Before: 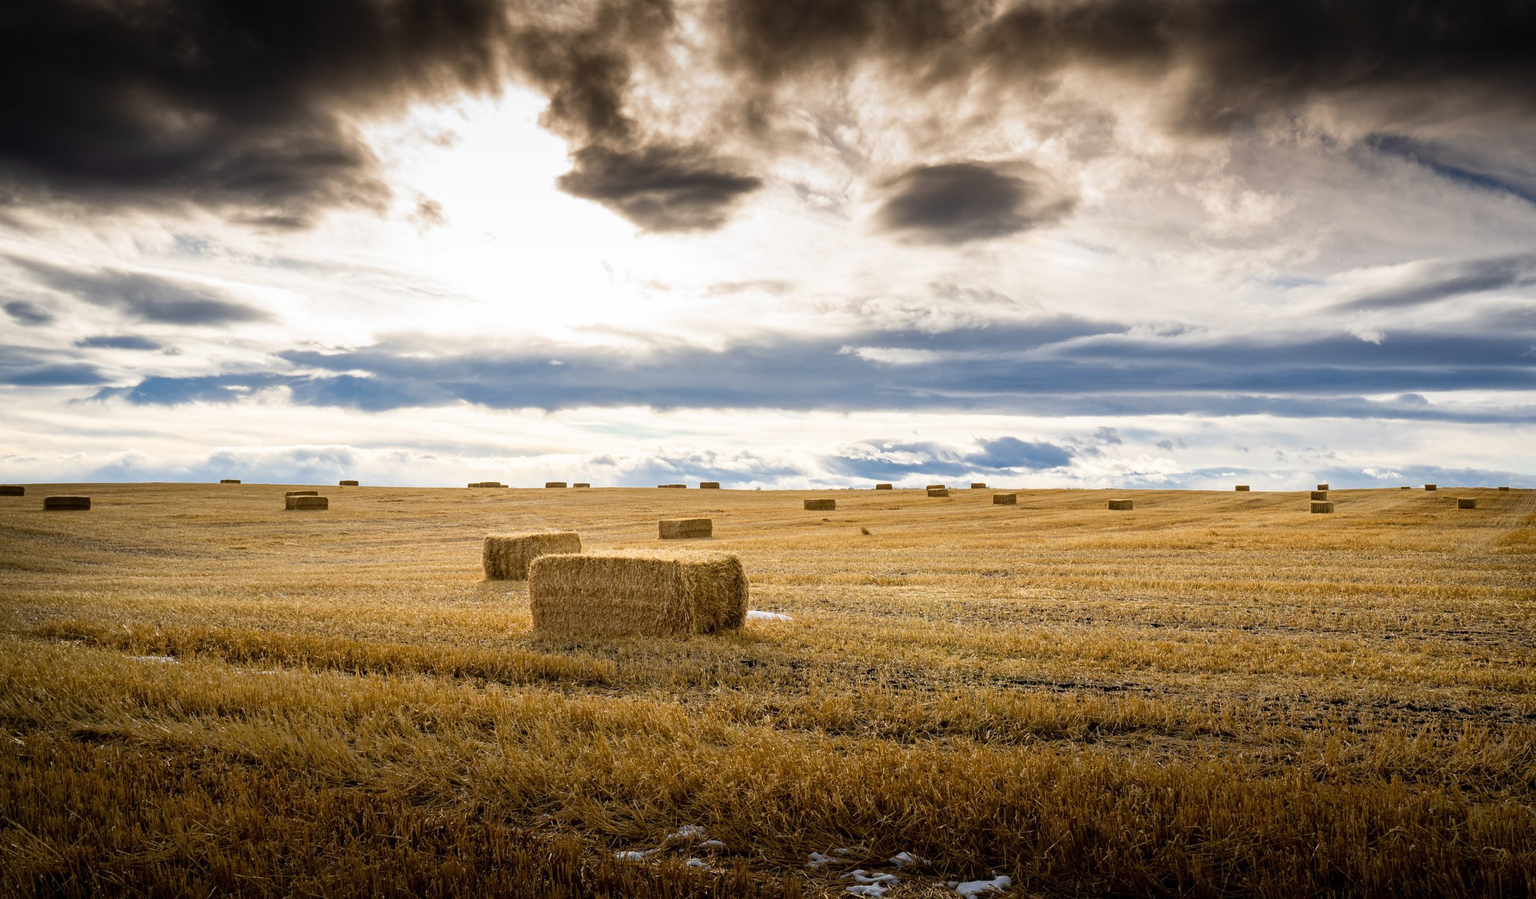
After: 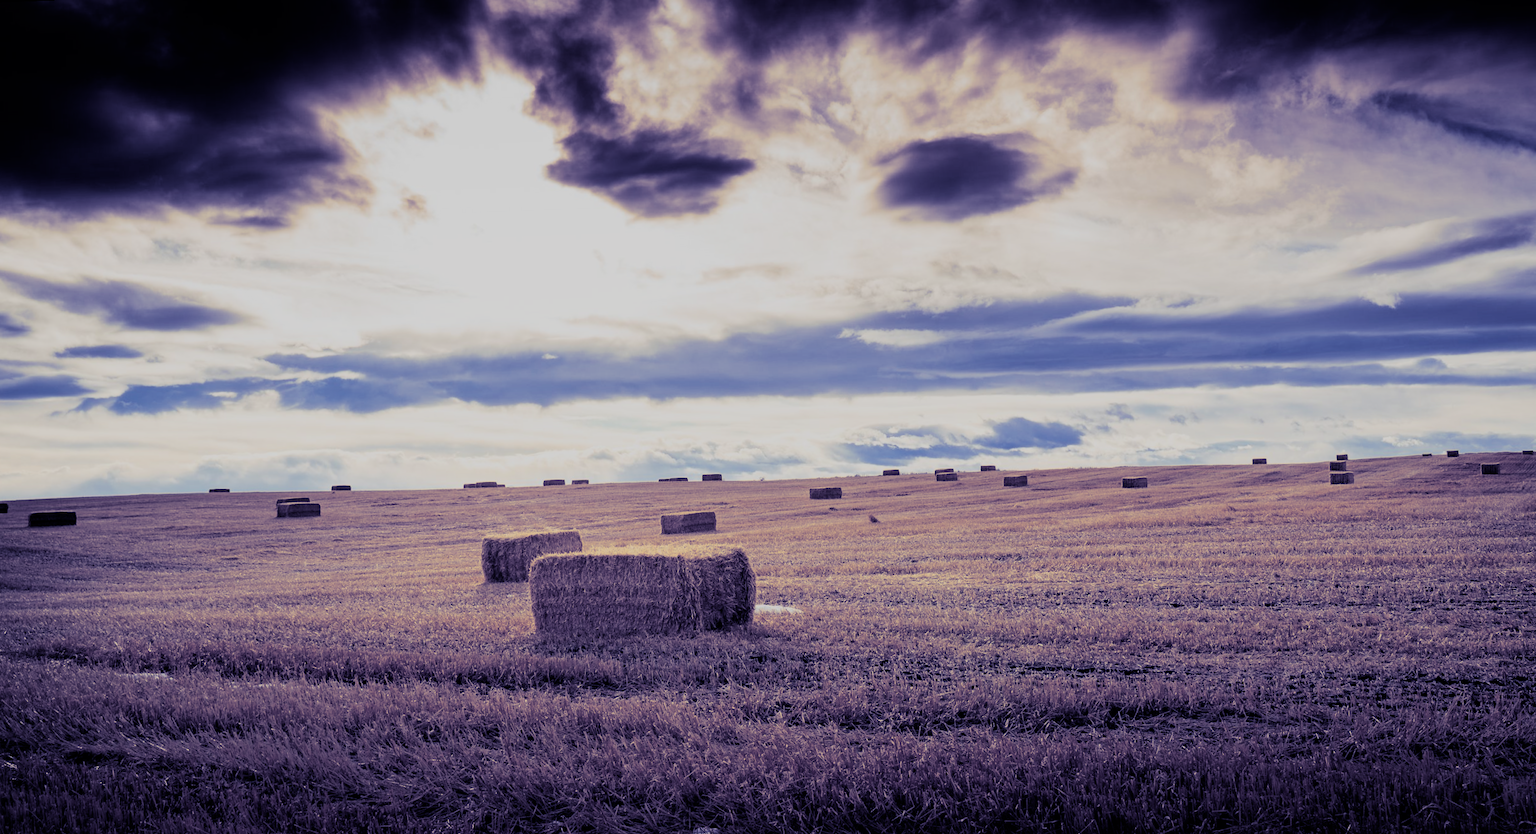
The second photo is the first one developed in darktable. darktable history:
filmic rgb: black relative exposure -9.22 EV, white relative exposure 6.77 EV, hardness 3.07, contrast 1.05
rotate and perspective: rotation -2°, crop left 0.022, crop right 0.978, crop top 0.049, crop bottom 0.951
split-toning: shadows › hue 242.67°, shadows › saturation 0.733, highlights › hue 45.33°, highlights › saturation 0.667, balance -53.304, compress 21.15%
crop: top 0.448%, right 0.264%, bottom 5.045%
